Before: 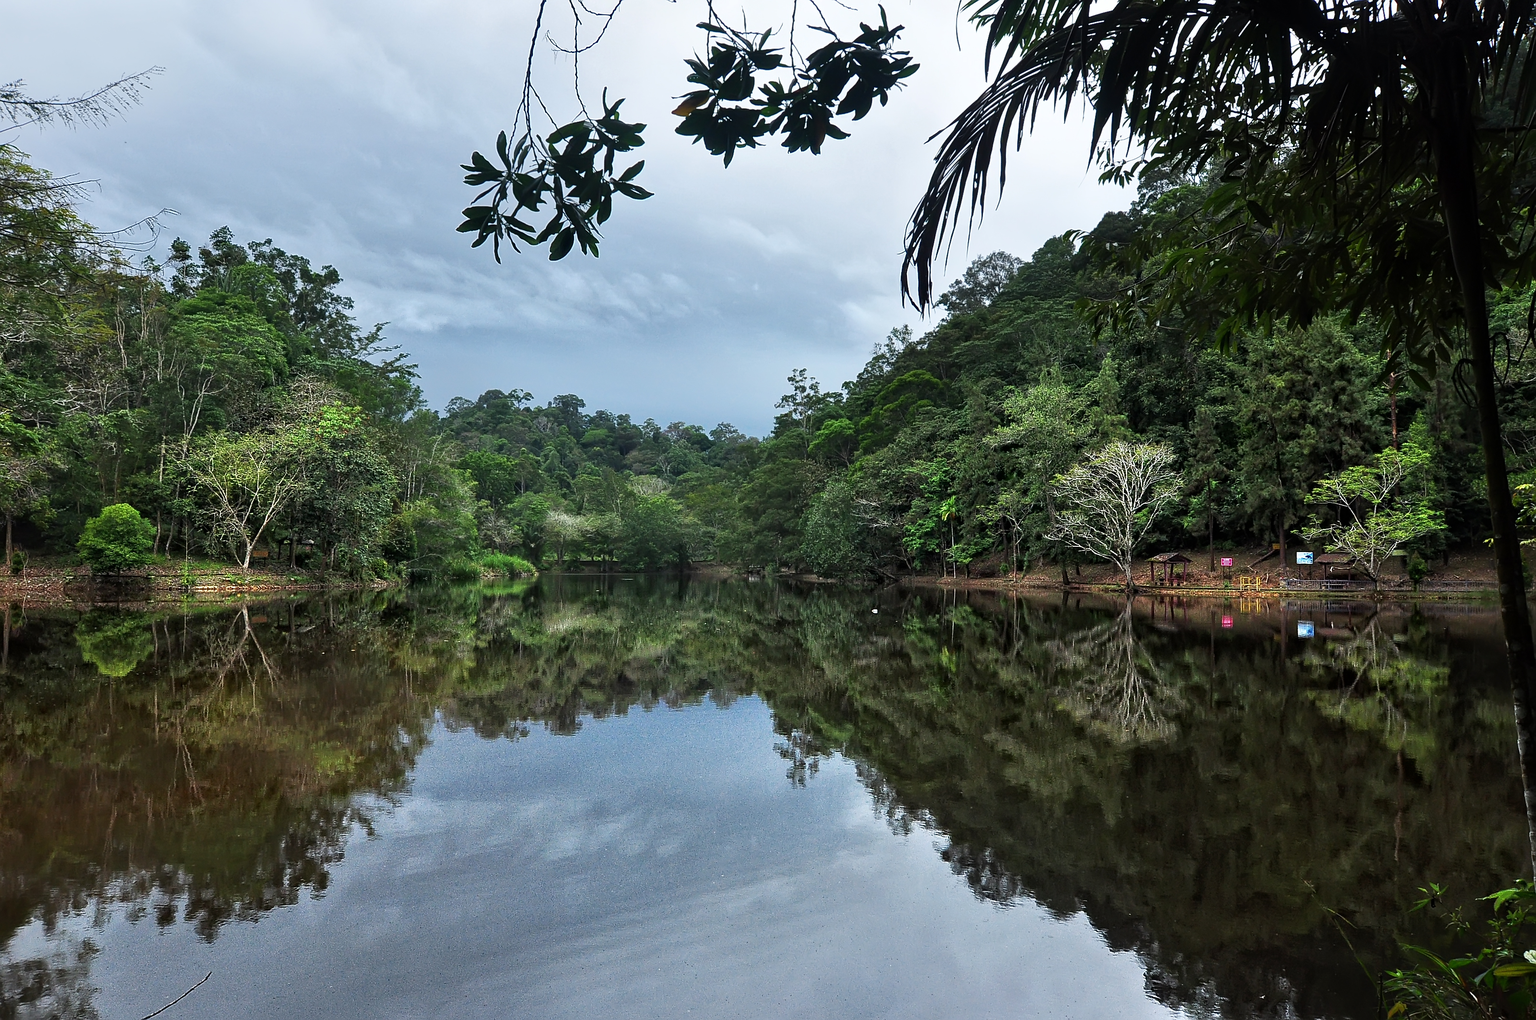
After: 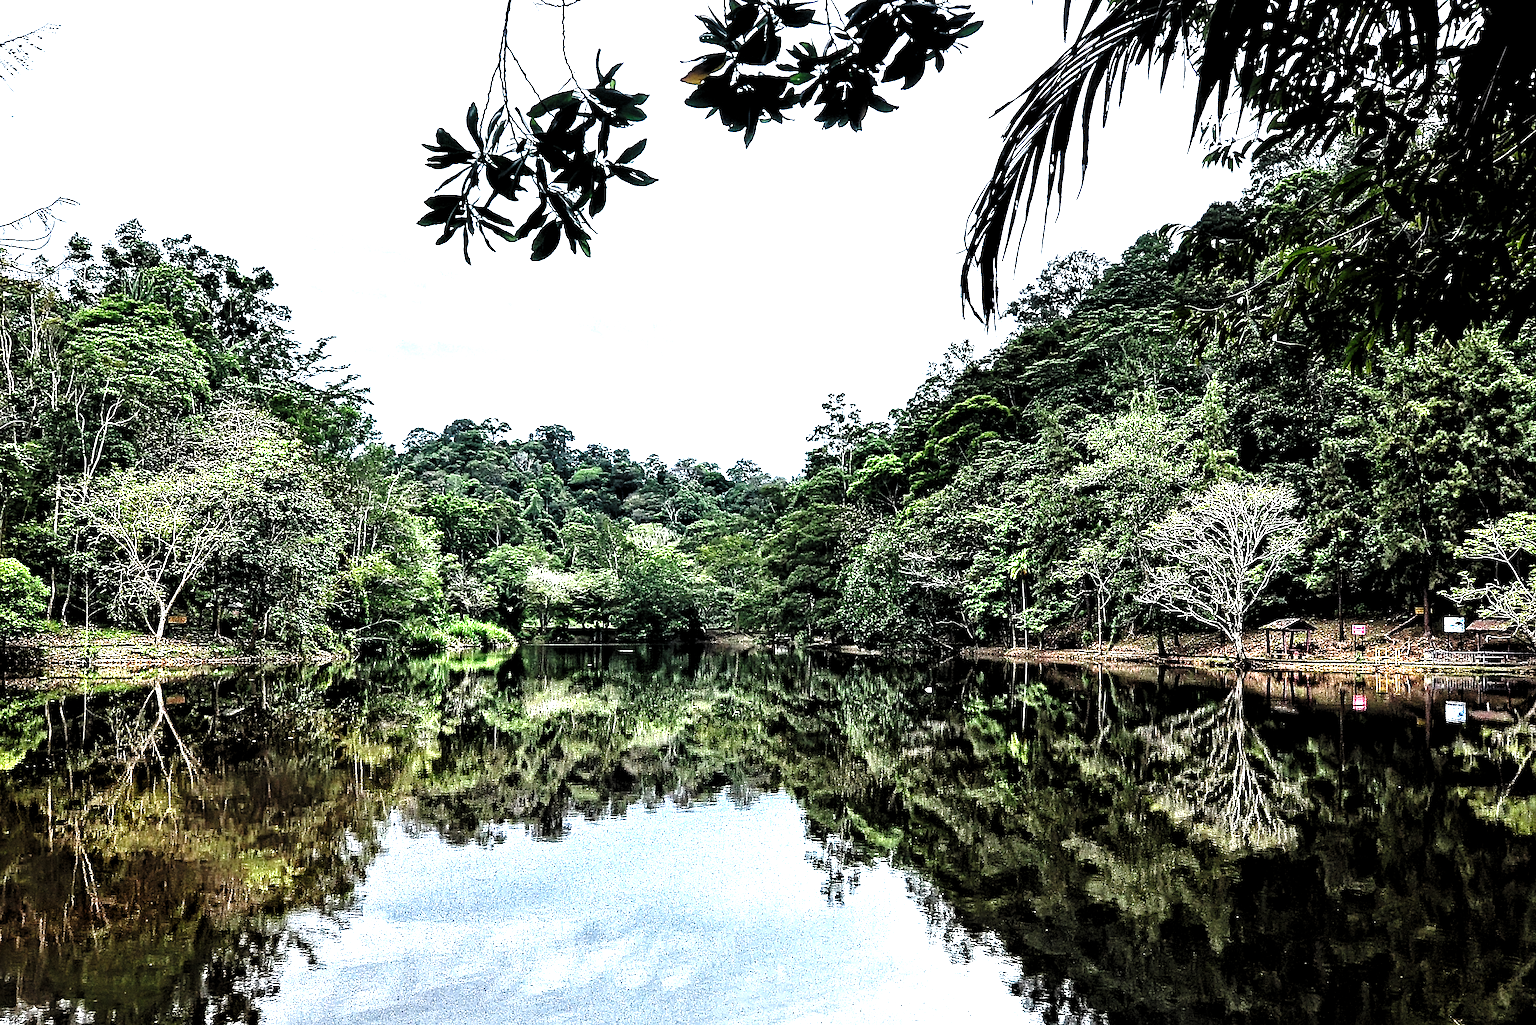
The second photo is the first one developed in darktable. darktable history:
contrast equalizer: octaves 7, y [[0.506, 0.531, 0.562, 0.606, 0.638, 0.669], [0.5 ×6], [0.5 ×6], [0 ×6], [0 ×6]]
sharpen: amount 0.201
crop and rotate: left 7.563%, top 4.635%, right 10.63%, bottom 13.135%
exposure: exposure 0.523 EV, compensate highlight preservation false
base curve: curves: ch0 [(0, 0) (0.028, 0.03) (0.121, 0.232) (0.46, 0.748) (0.859, 0.968) (1, 1)], preserve colors none
levels: levels [0.129, 0.519, 0.867]
